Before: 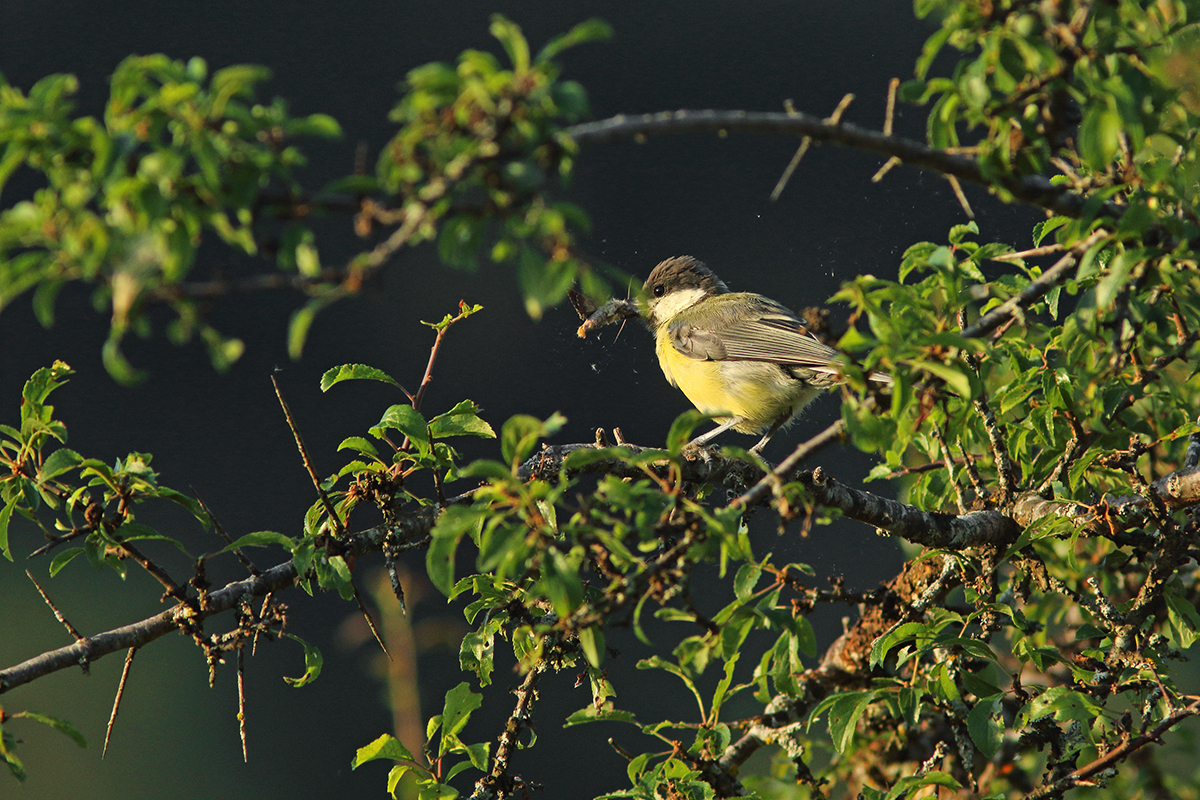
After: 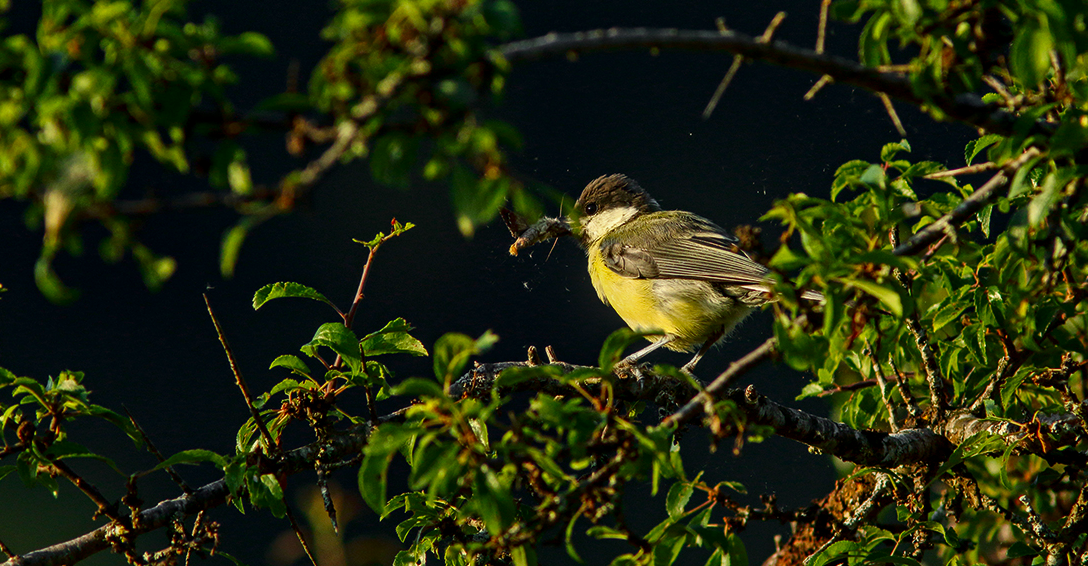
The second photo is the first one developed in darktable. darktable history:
crop: left 5.698%, top 10.27%, right 3.565%, bottom 18.887%
local contrast: on, module defaults
contrast brightness saturation: contrast 0.098, brightness -0.272, saturation 0.139
